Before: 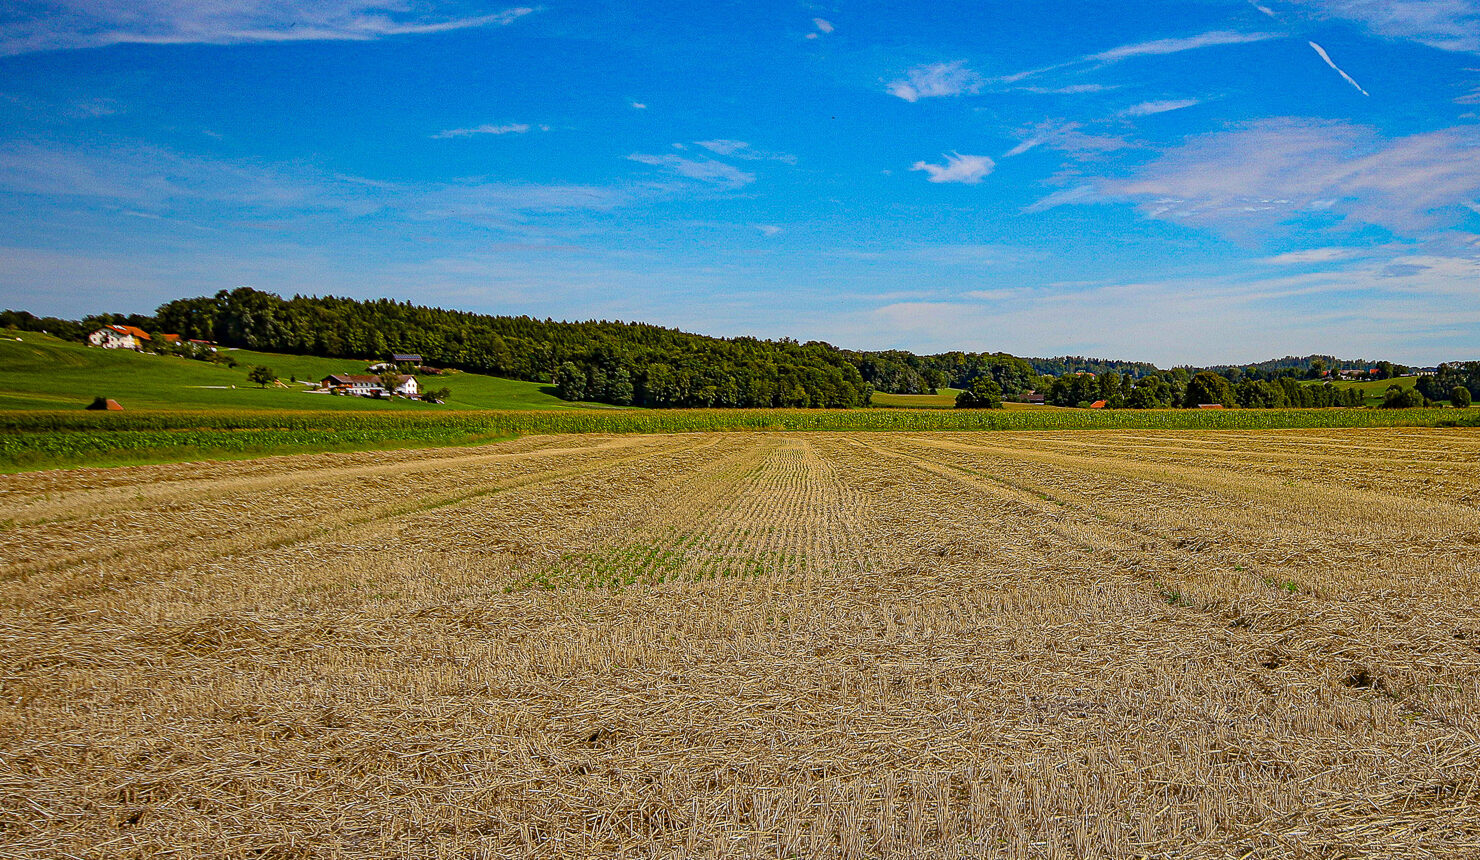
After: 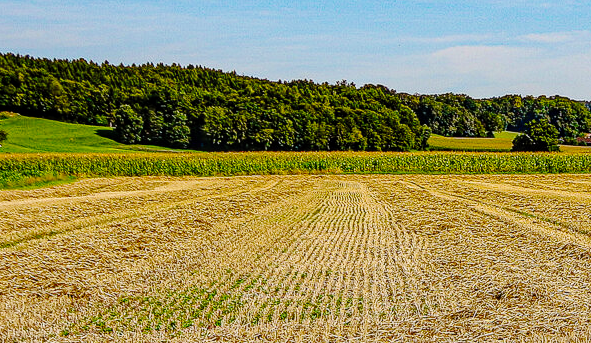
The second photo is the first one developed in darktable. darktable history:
crop: left 30%, top 30%, right 30%, bottom 30%
tone curve: curves: ch0 [(0, 0) (0.003, 0.002) (0.011, 0.007) (0.025, 0.014) (0.044, 0.023) (0.069, 0.033) (0.1, 0.052) (0.136, 0.081) (0.177, 0.134) (0.224, 0.205) (0.277, 0.296) (0.335, 0.401) (0.399, 0.501) (0.468, 0.589) (0.543, 0.658) (0.623, 0.738) (0.709, 0.804) (0.801, 0.871) (0.898, 0.93) (1, 1)], preserve colors none
local contrast: on, module defaults
